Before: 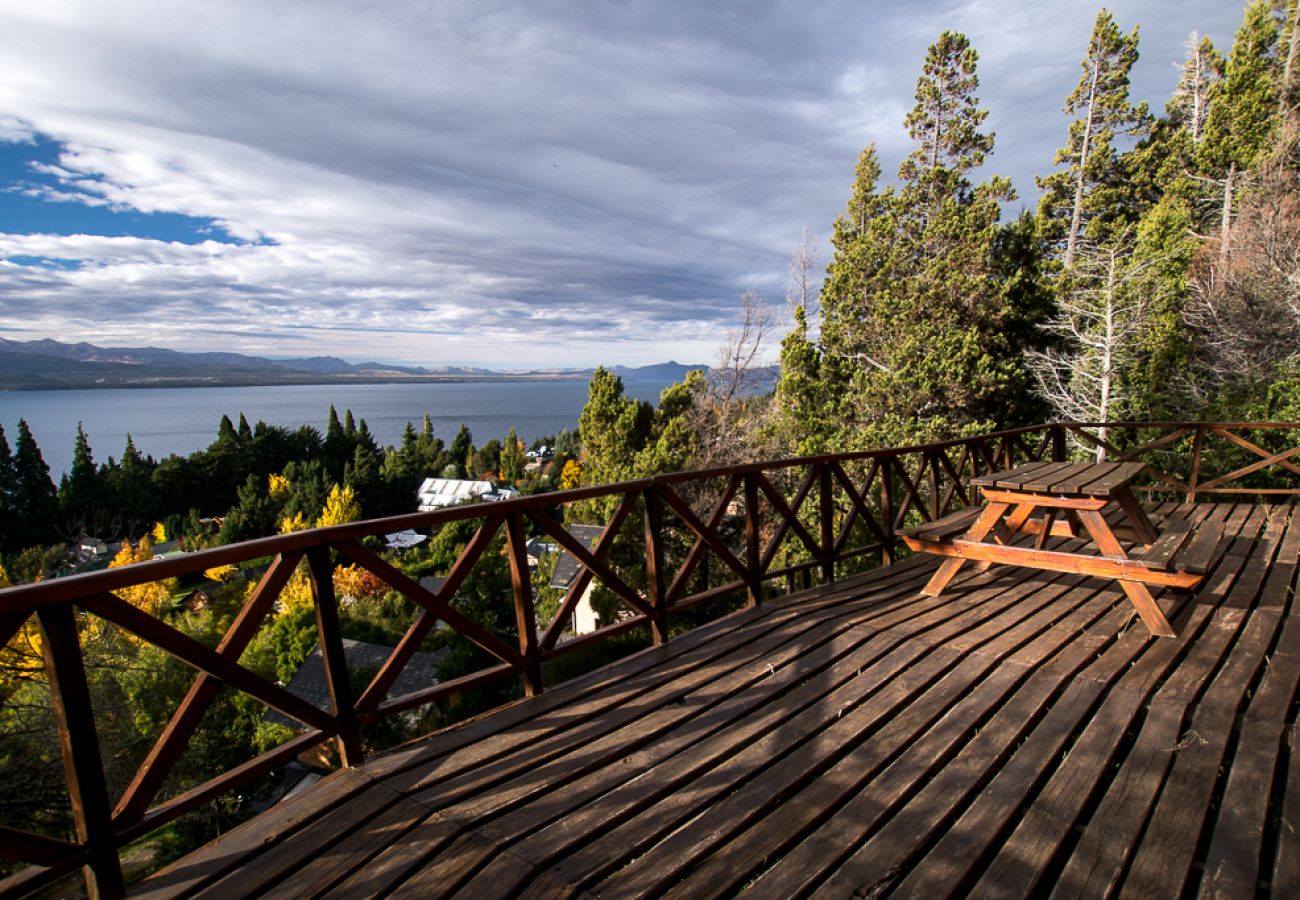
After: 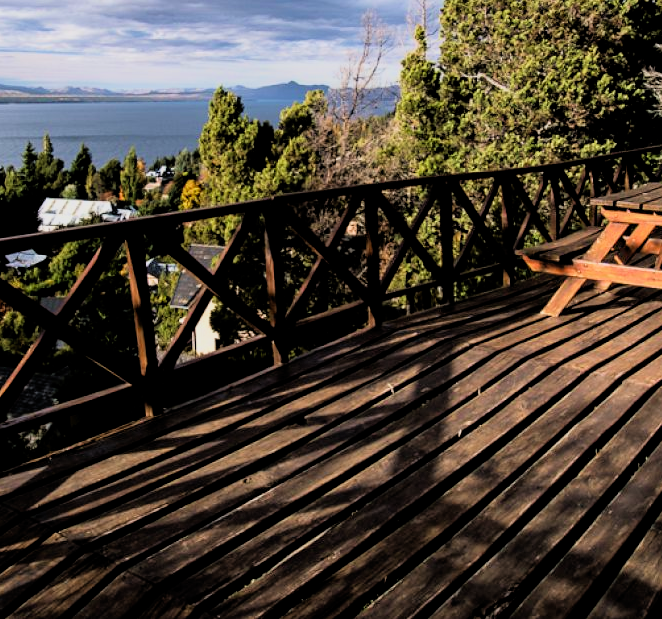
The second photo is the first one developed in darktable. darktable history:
crop and rotate: left 29.237%, top 31.152%, right 19.807%
rgb levels: levels [[0.01, 0.419, 0.839], [0, 0.5, 1], [0, 0.5, 1]]
filmic rgb: black relative exposure -7.75 EV, white relative exposure 4.4 EV, threshold 3 EV, hardness 3.76, latitude 50%, contrast 1.1, color science v5 (2021), contrast in shadows safe, contrast in highlights safe, enable highlight reconstruction true
velvia: on, module defaults
